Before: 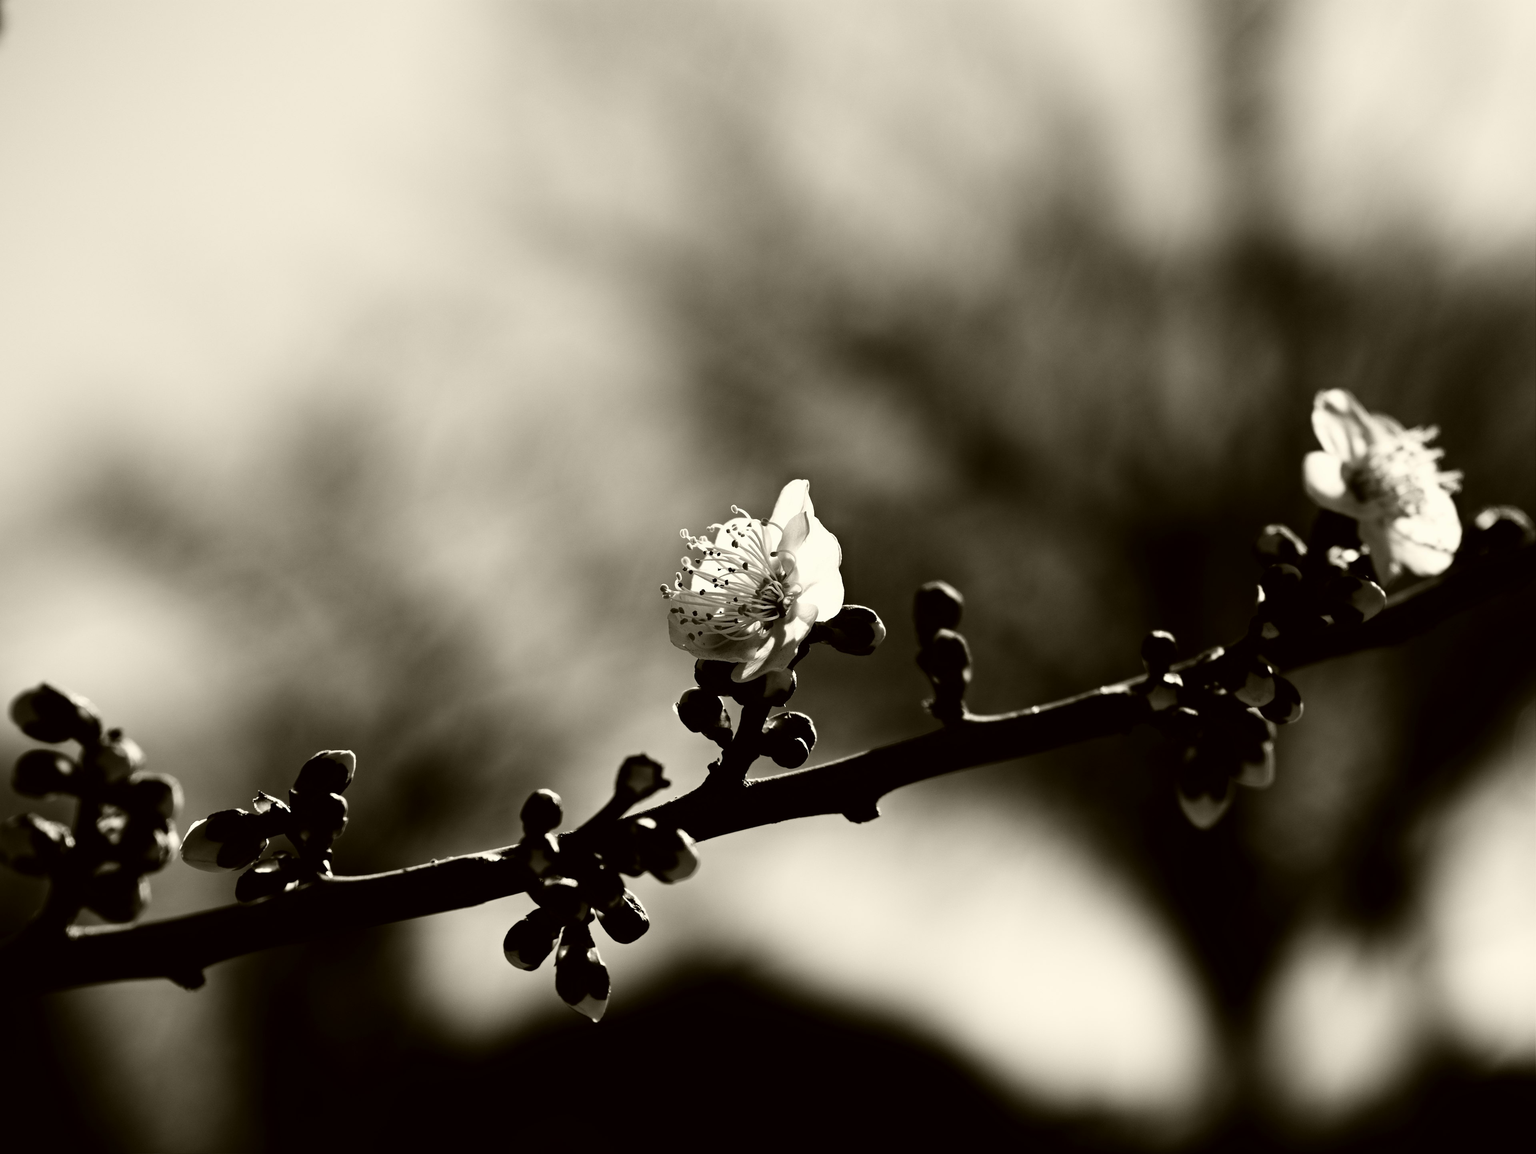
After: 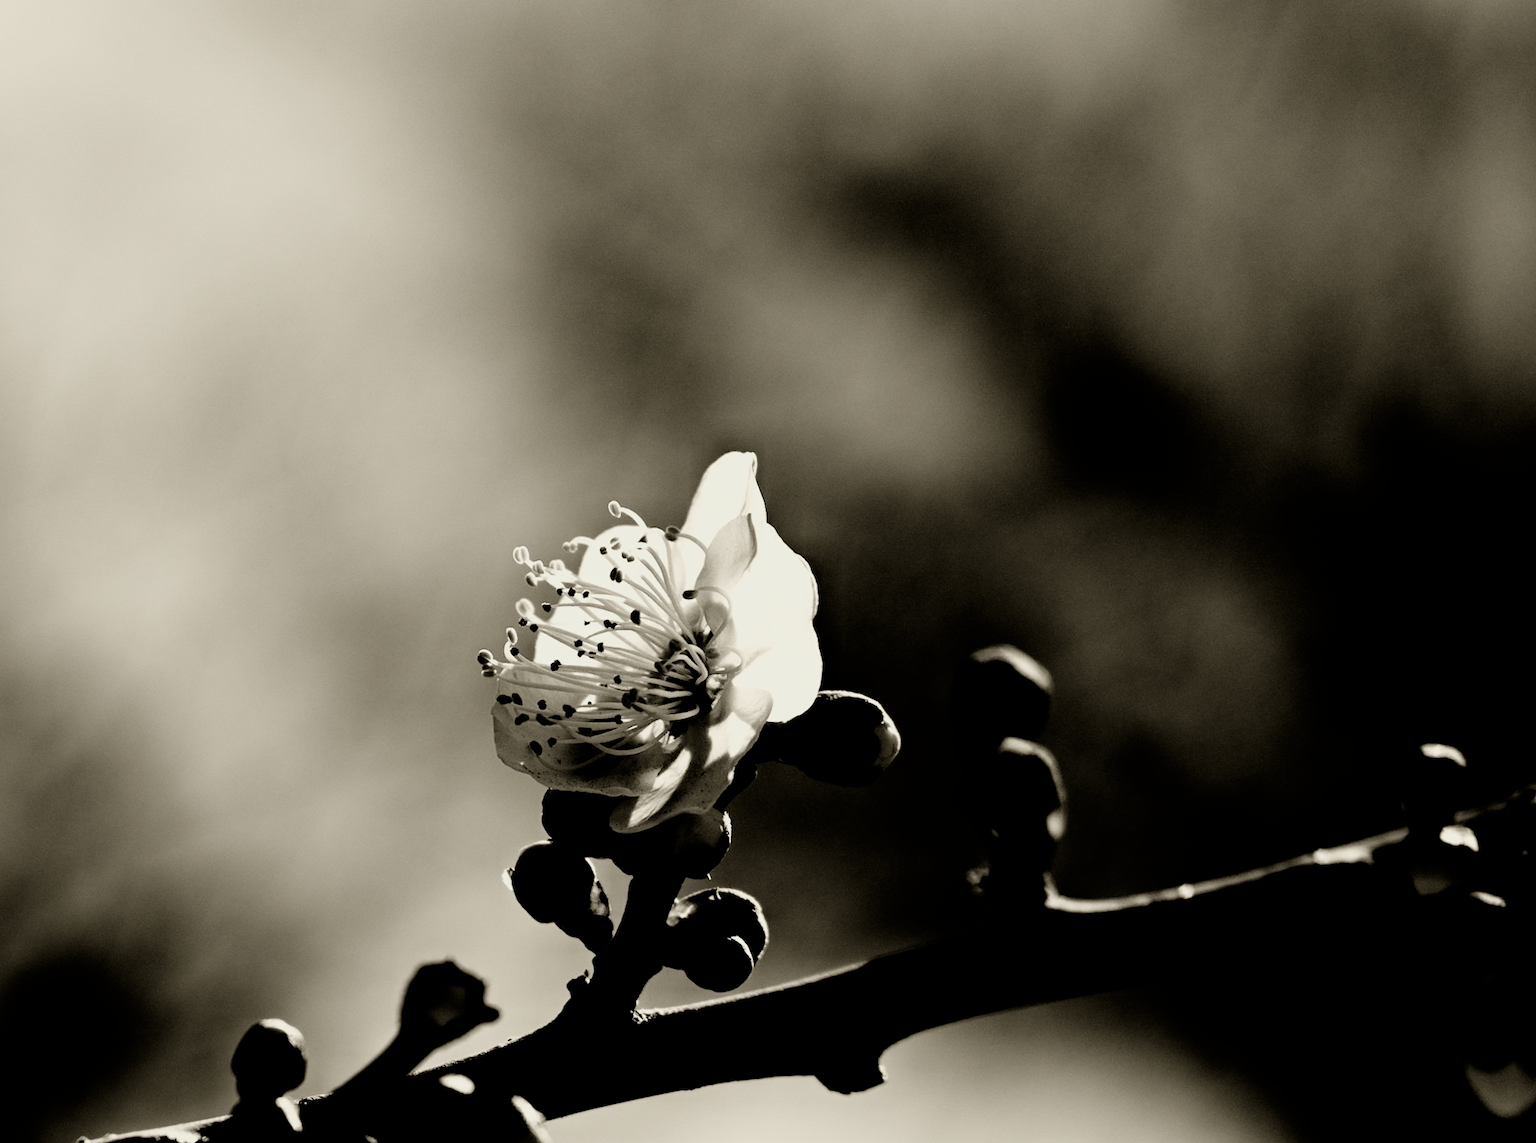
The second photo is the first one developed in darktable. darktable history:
crop and rotate: left 22.13%, top 22.054%, right 22.026%, bottom 22.102%
exposure: exposure 0.2 EV, compensate highlight preservation false
rotate and perspective: rotation 0.062°, lens shift (vertical) 0.115, lens shift (horizontal) -0.133, crop left 0.047, crop right 0.94, crop top 0.061, crop bottom 0.94
filmic rgb: black relative exposure -3.86 EV, white relative exposure 3.48 EV, hardness 2.63, contrast 1.103
